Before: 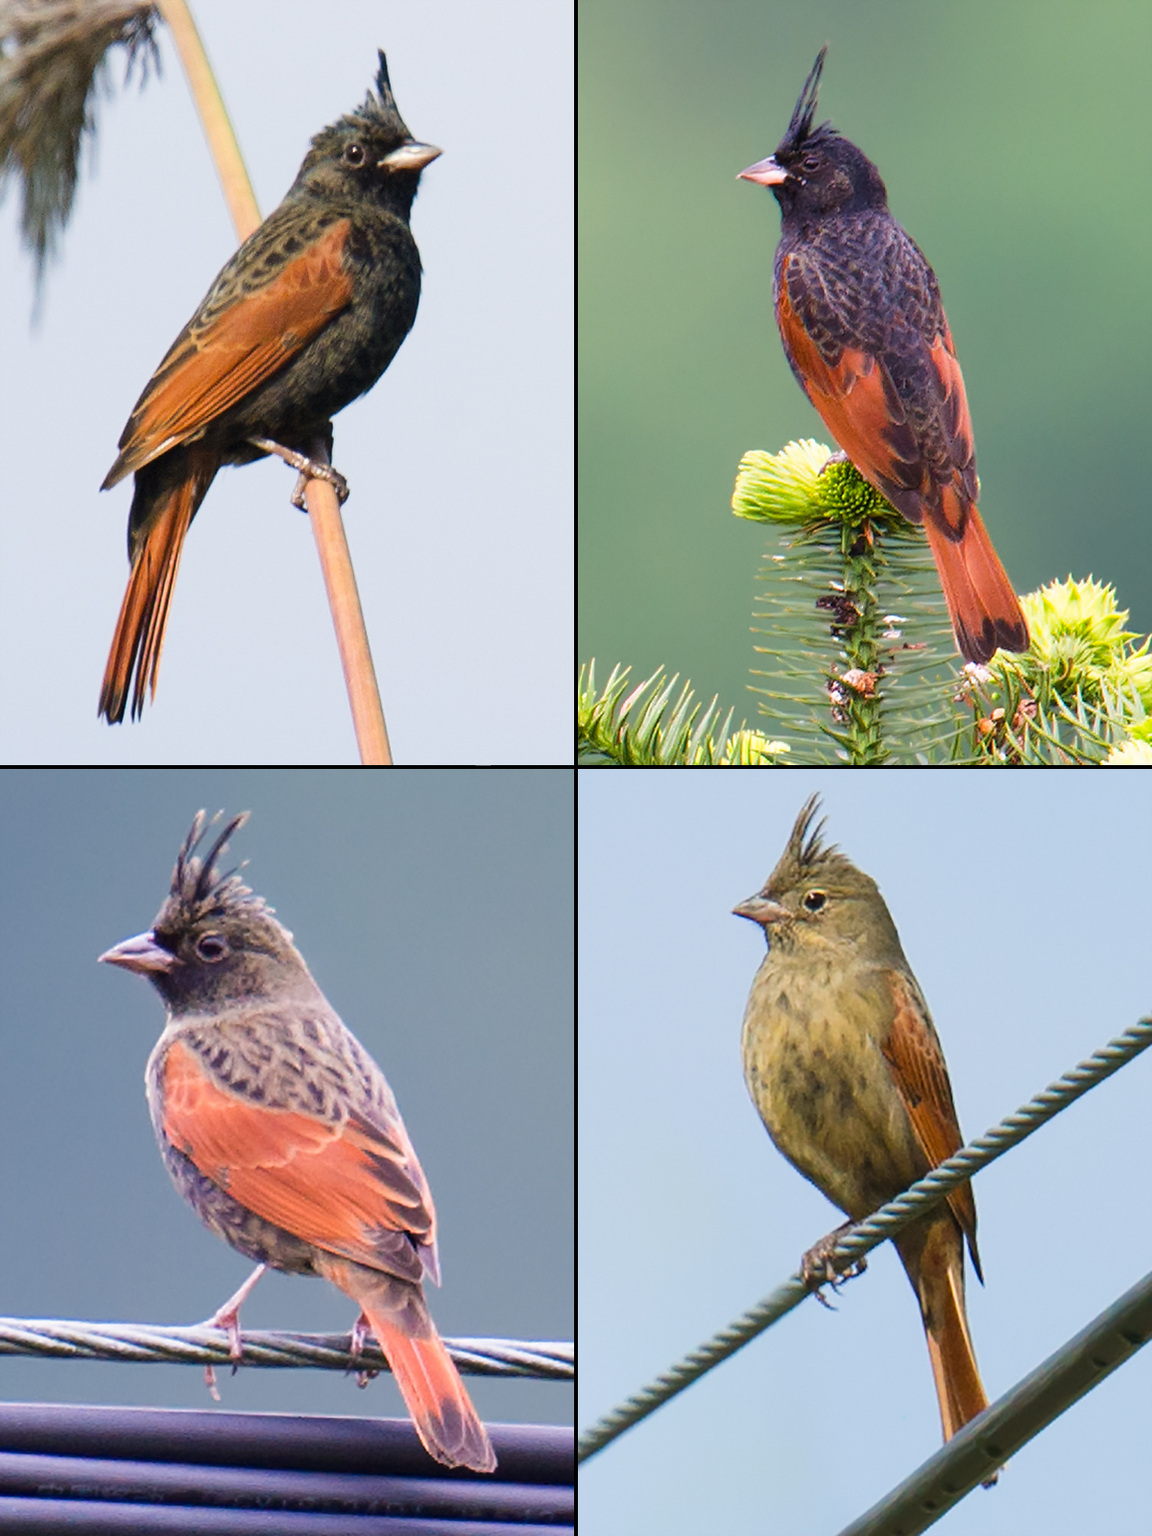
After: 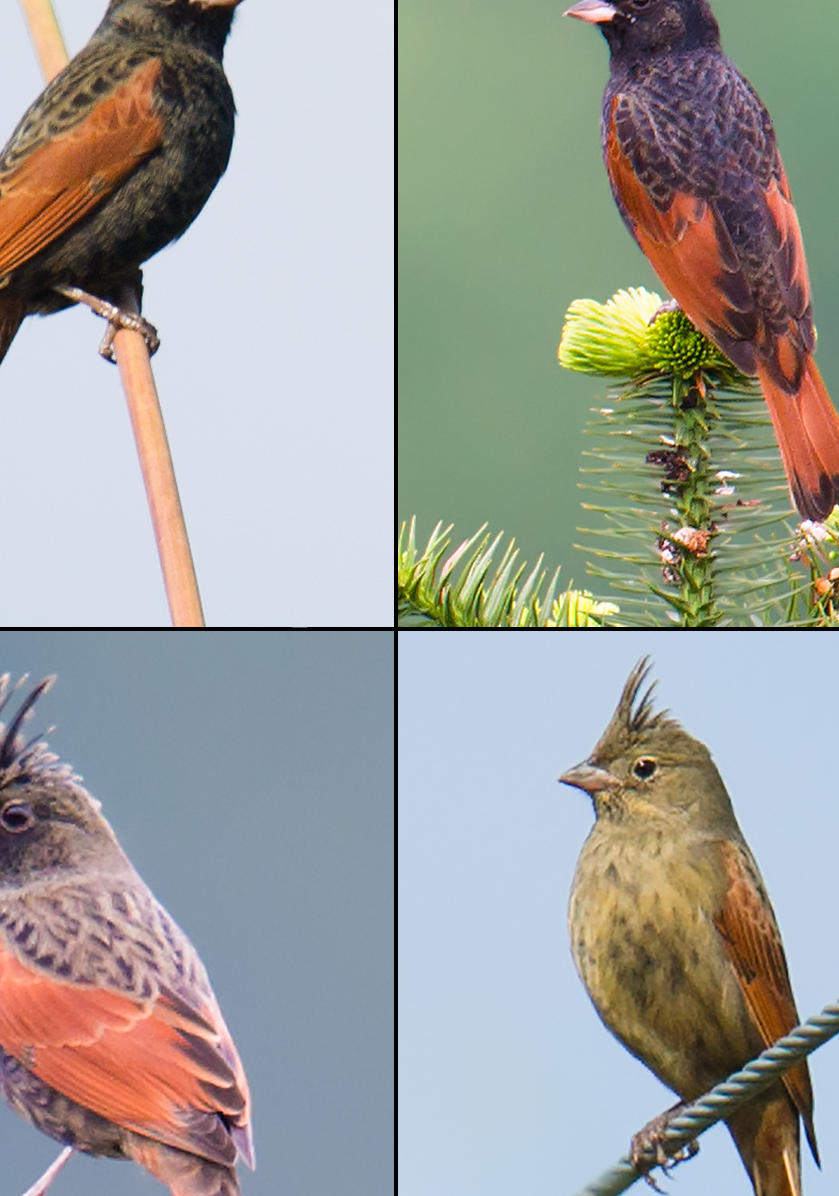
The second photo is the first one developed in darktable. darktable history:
crop and rotate: left 17.046%, top 10.659%, right 12.989%, bottom 14.553%
exposure: compensate highlight preservation false
